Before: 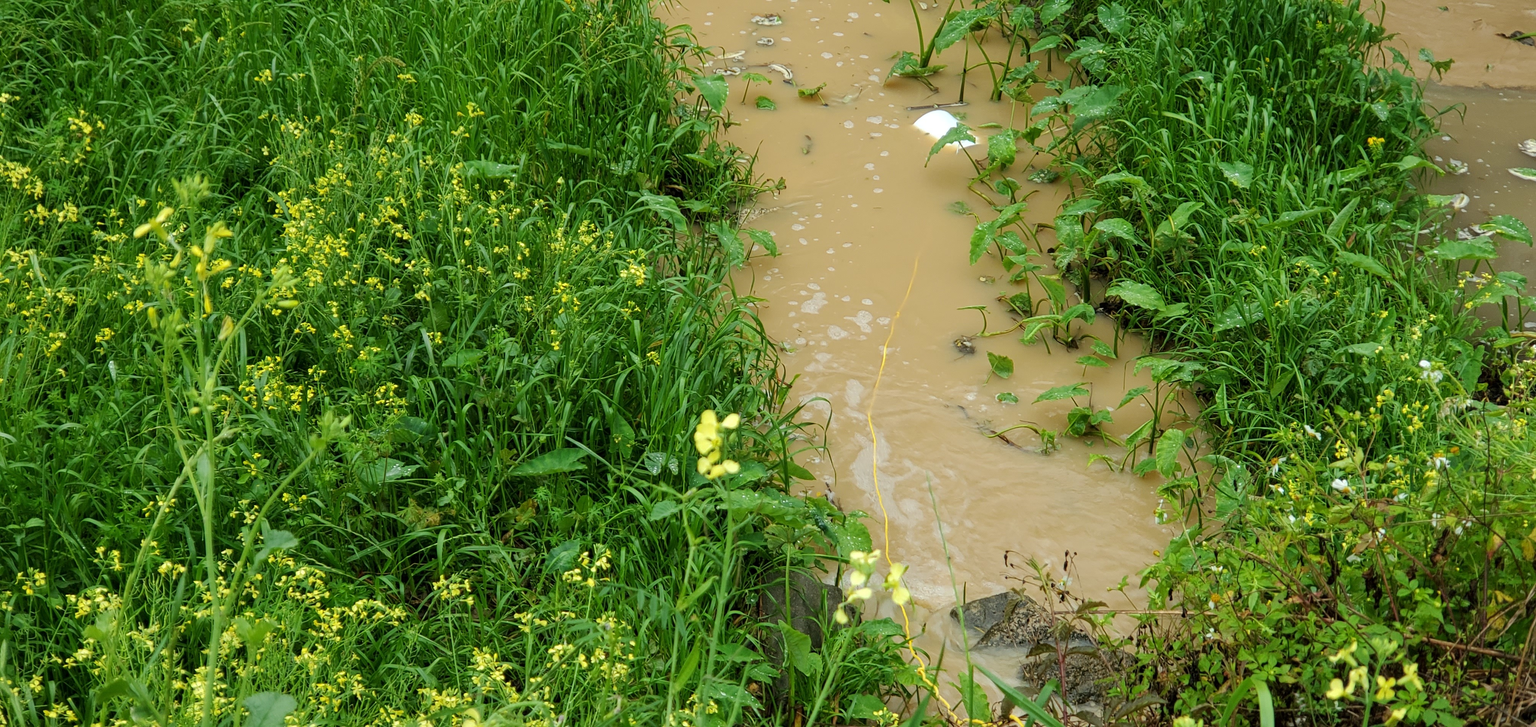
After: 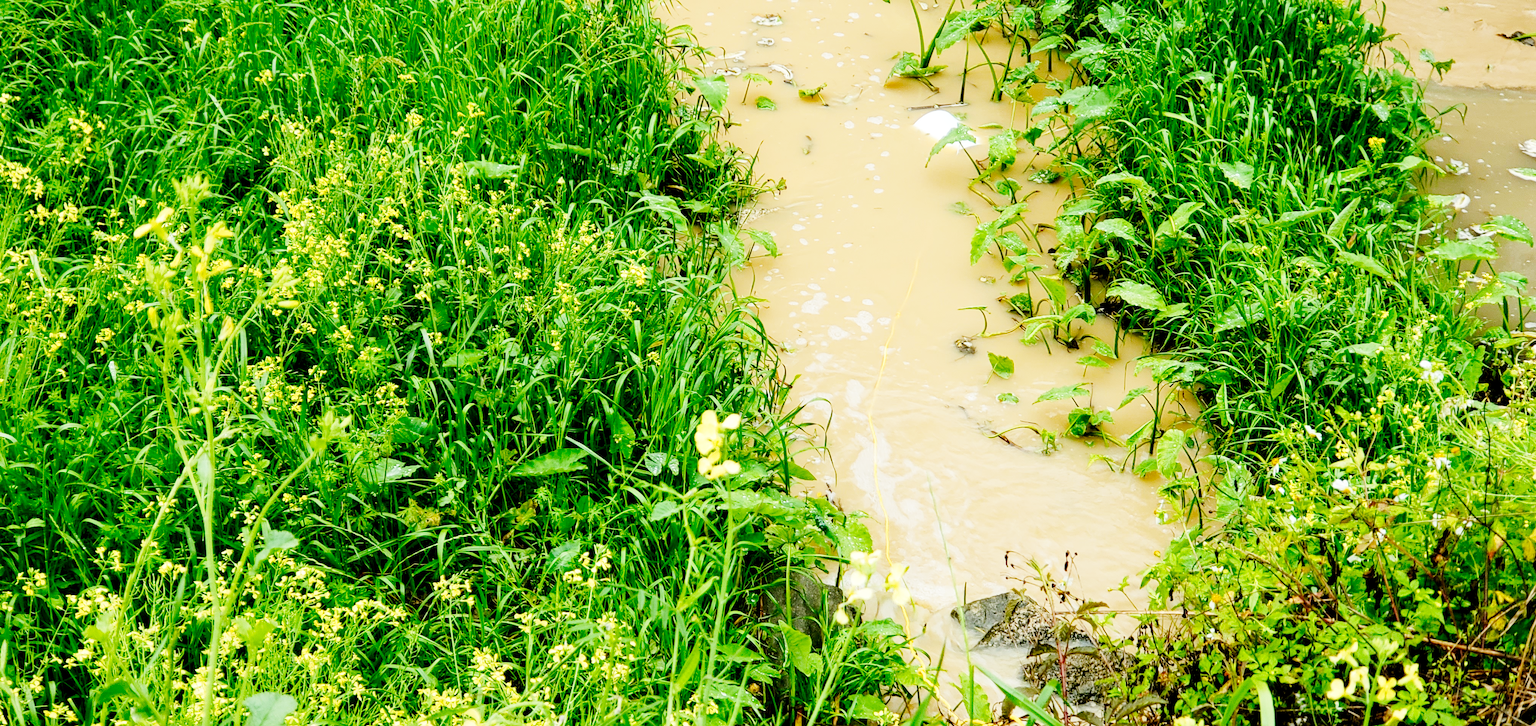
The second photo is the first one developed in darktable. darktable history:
exposure: black level correction 0.011, compensate highlight preservation false
tone curve: curves: ch0 [(0, 0) (0.004, 0.001) (0.133, 0.151) (0.325, 0.399) (0.475, 0.579) (0.832, 0.902) (1, 1)], preserve colors none
base curve: curves: ch0 [(0, 0) (0.028, 0.03) (0.121, 0.232) (0.46, 0.748) (0.859, 0.968) (1, 1)], preserve colors none
contrast equalizer: y [[0.5 ×6], [0.5 ×6], [0.5, 0.5, 0.501, 0.545, 0.707, 0.863], [0 ×6], [0 ×6]]
